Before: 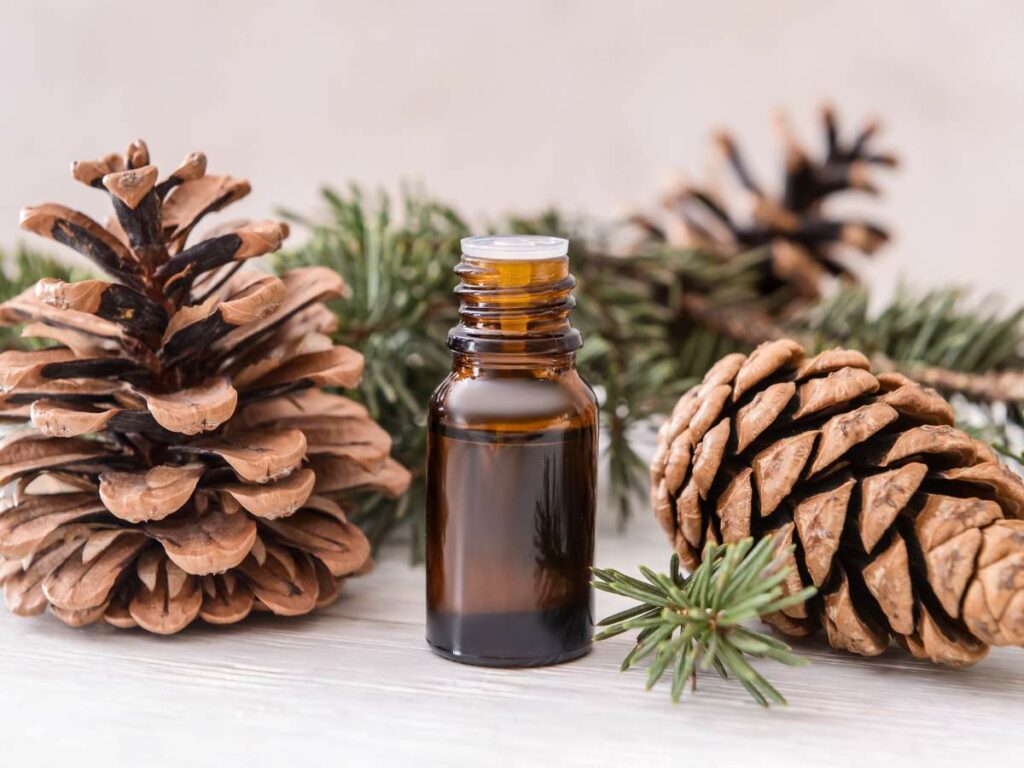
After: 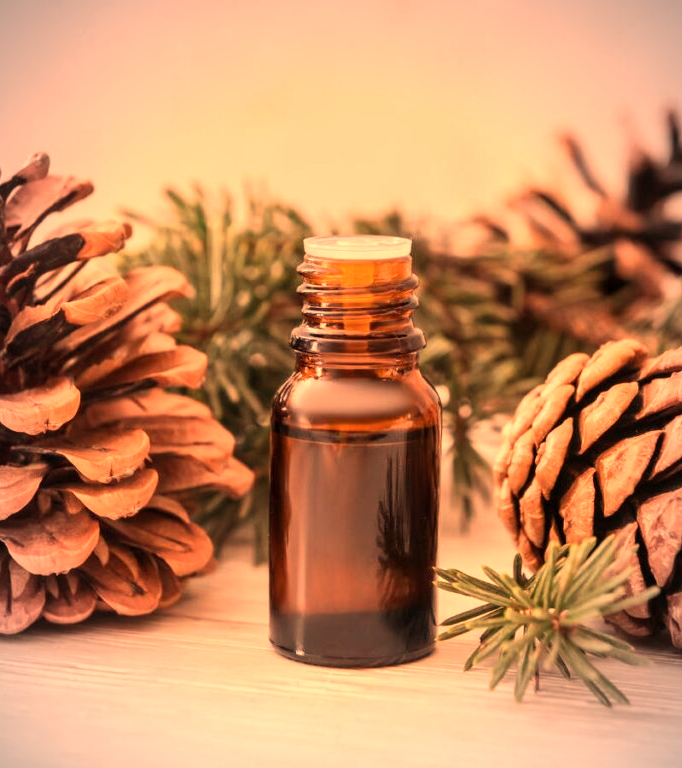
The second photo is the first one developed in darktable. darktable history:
vignetting: fall-off start 74.49%, fall-off radius 65.9%, brightness -0.628, saturation -0.68
color balance: input saturation 99%
white balance: red 1.467, blue 0.684
crop: left 15.419%, right 17.914%
